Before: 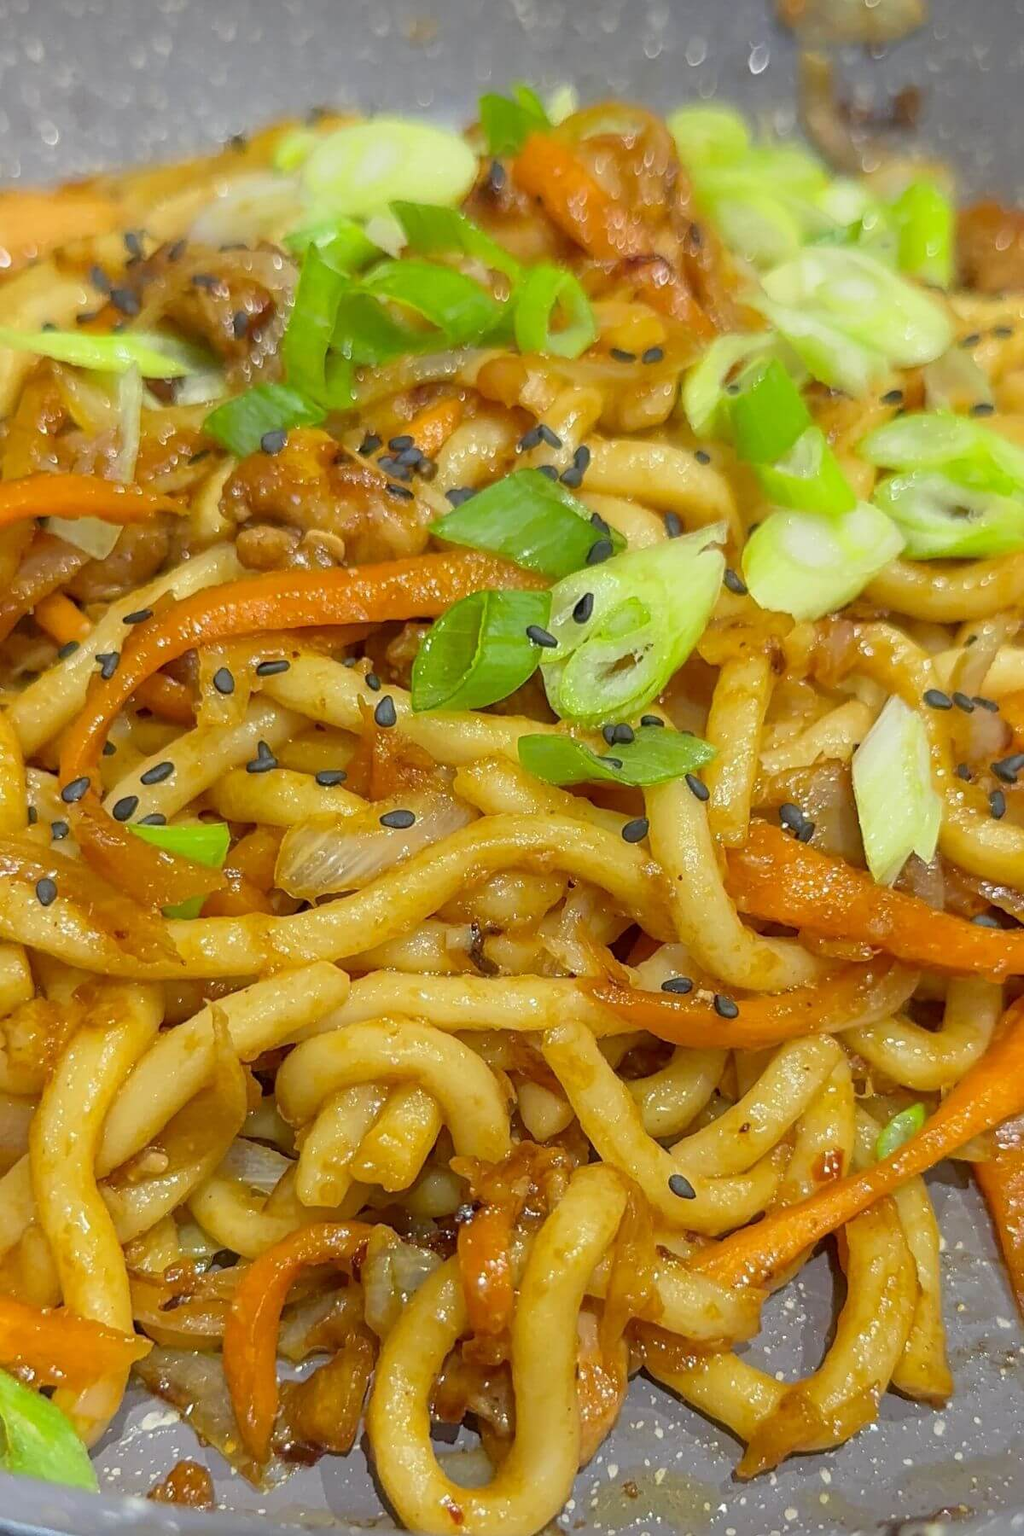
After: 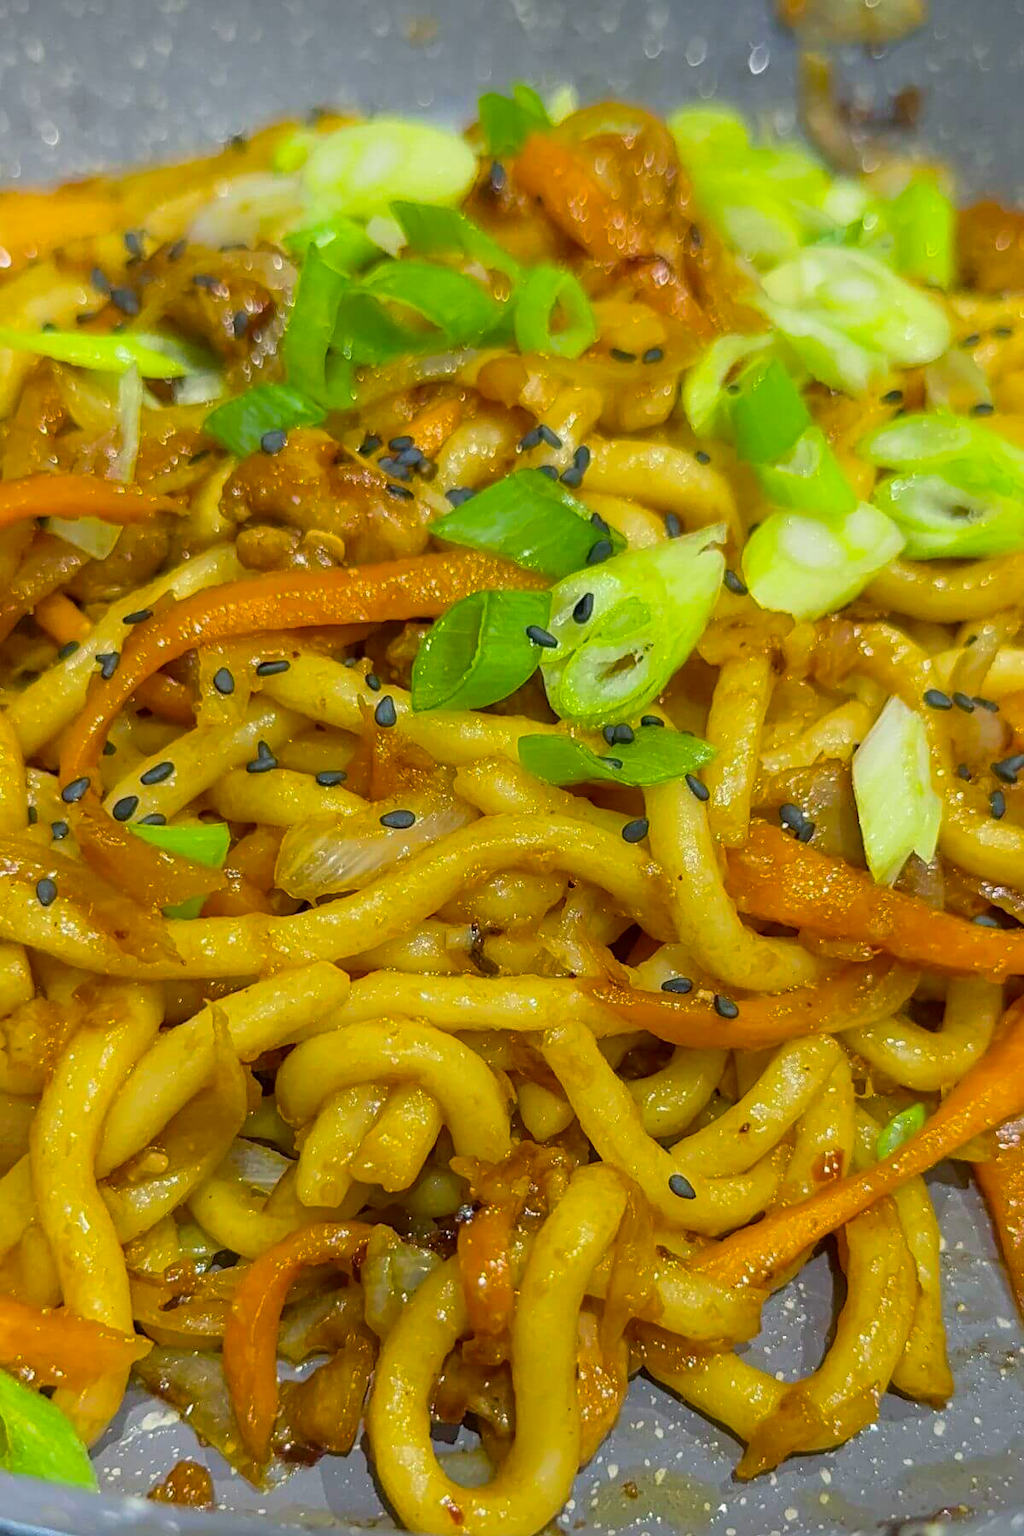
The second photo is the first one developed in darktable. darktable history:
color balance rgb: power › luminance -7.833%, power › chroma 1.104%, power › hue 217.65°, linear chroma grading › global chroma 15.283%, perceptual saturation grading › global saturation 11.845%, global vibrance 20%
